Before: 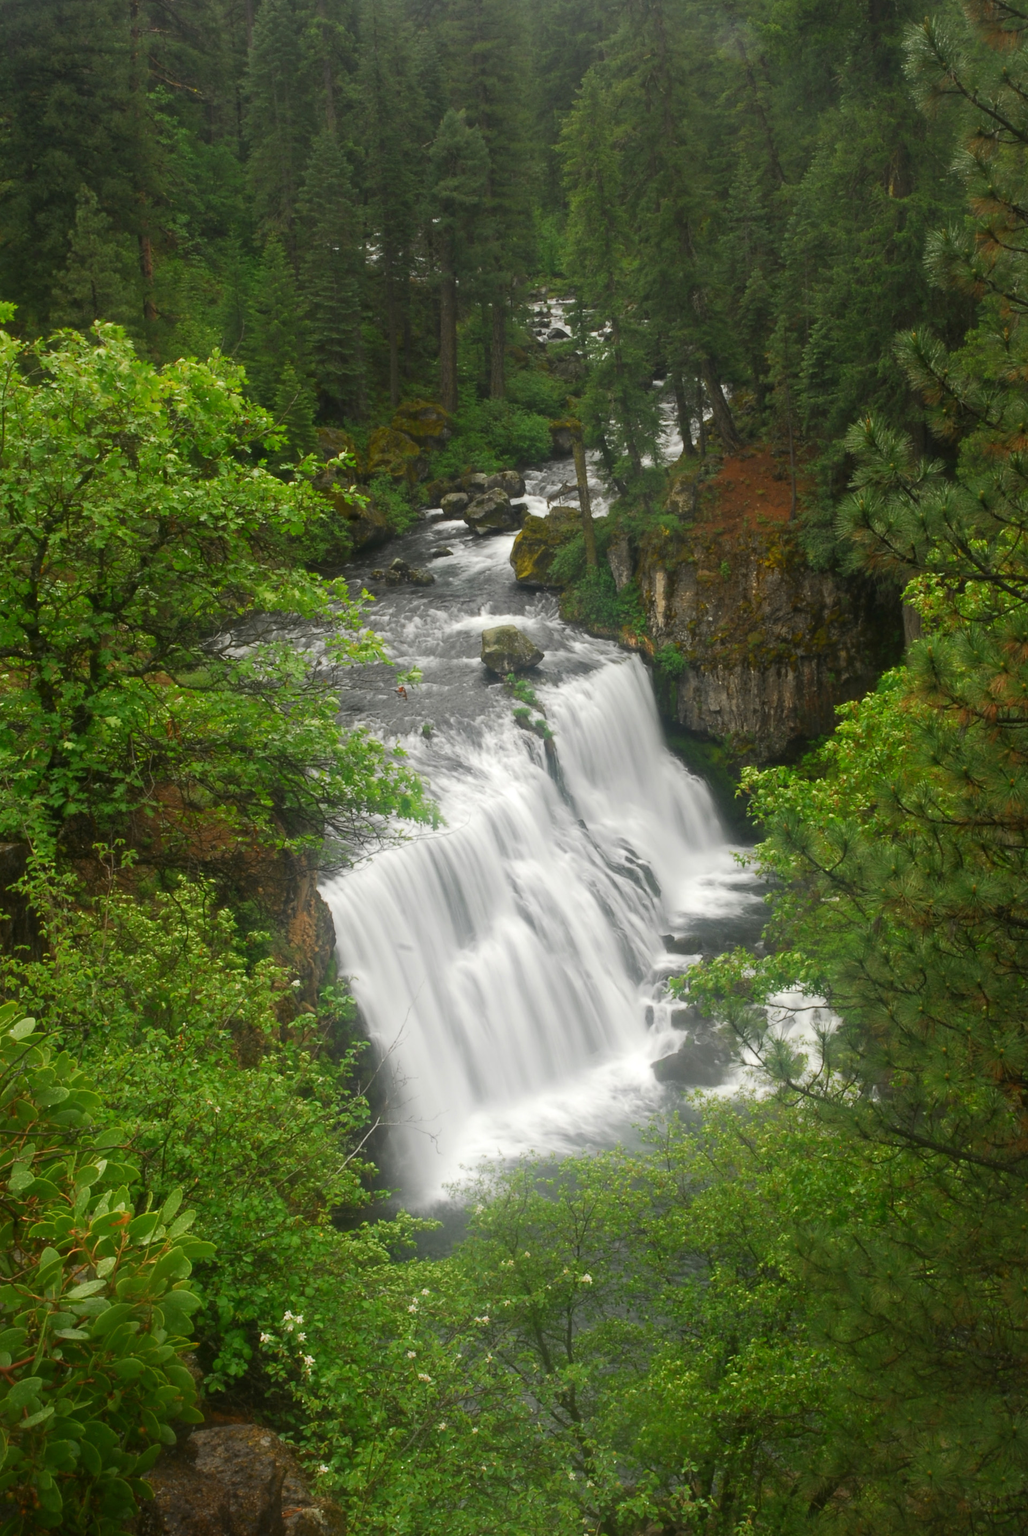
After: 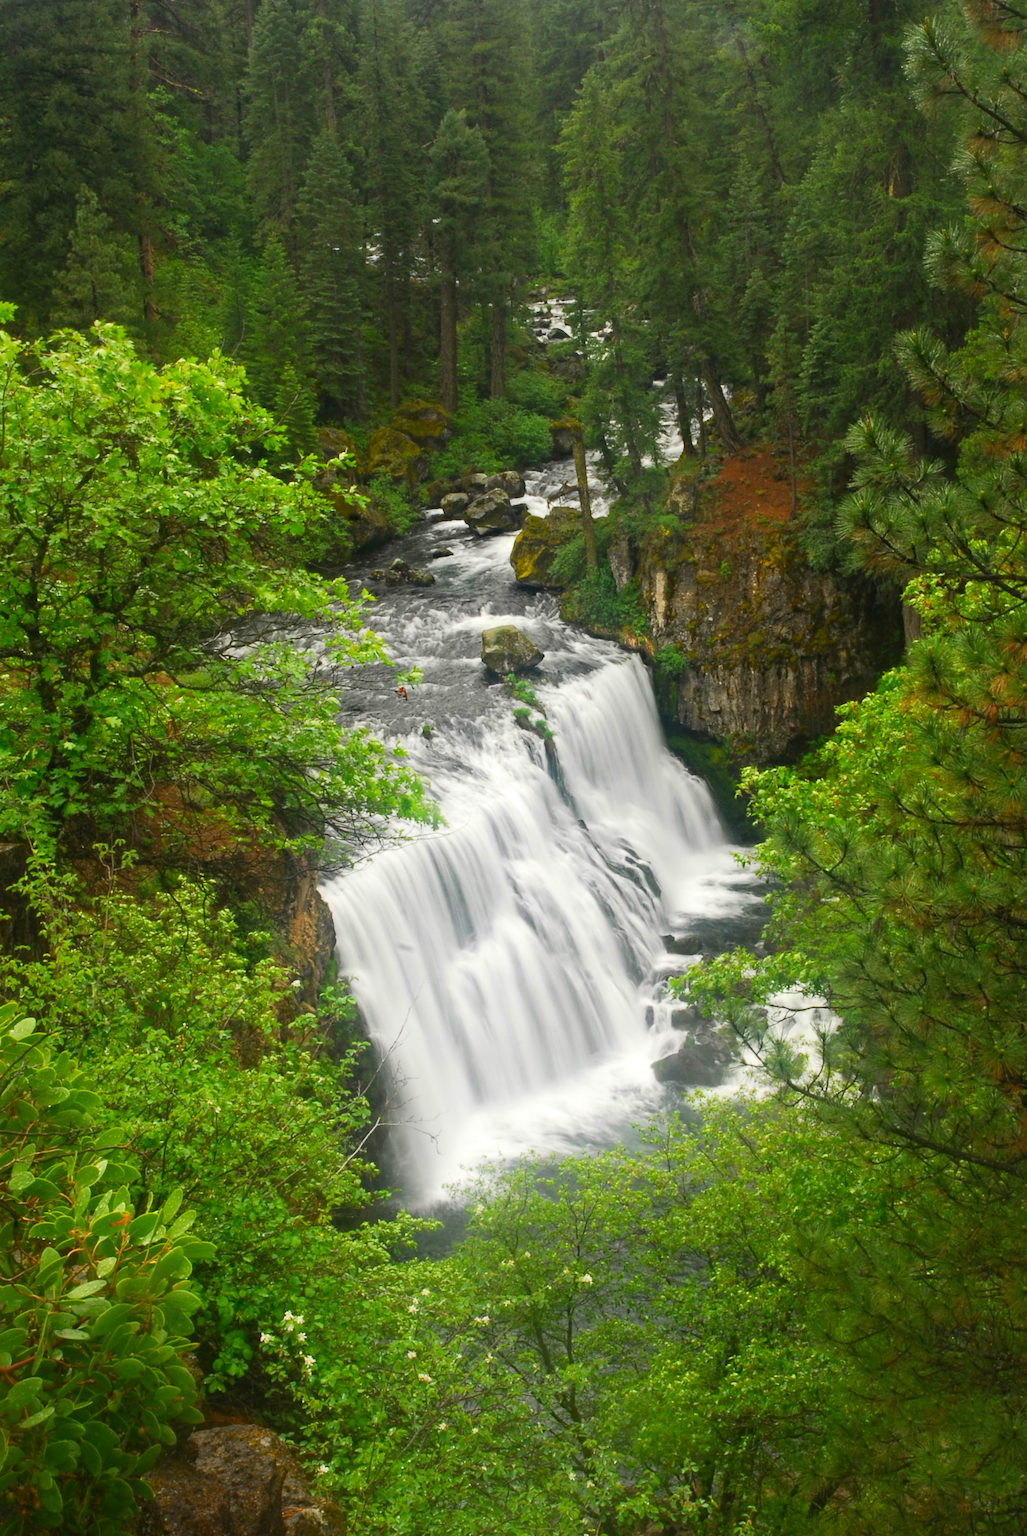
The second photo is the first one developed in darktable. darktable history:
haze removal: strength 0.4, distance 0.22, compatibility mode true, adaptive false
contrast brightness saturation: contrast 0.2, brightness 0.16, saturation 0.22
